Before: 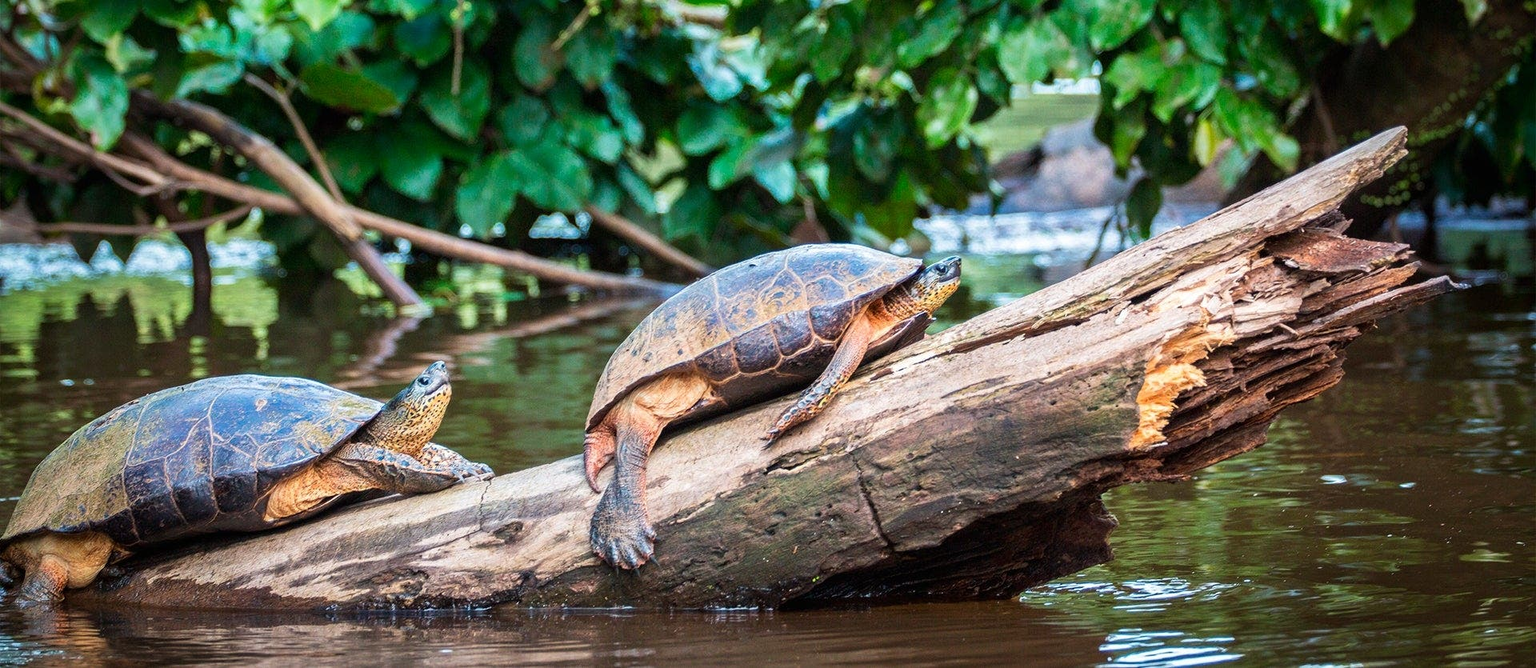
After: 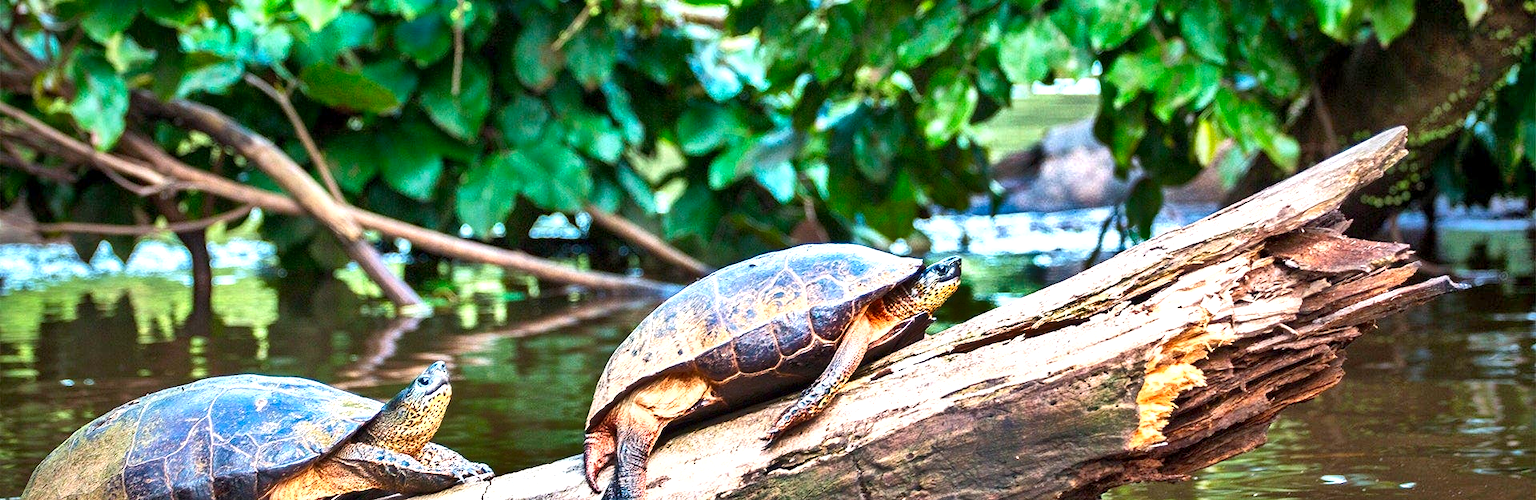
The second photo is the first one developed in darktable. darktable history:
exposure: black level correction 0.001, exposure 1.117 EV, compensate highlight preservation false
shadows and highlights: shadows 82.39, white point adjustment -9.23, highlights -61.44, soften with gaussian
crop: bottom 24.988%
